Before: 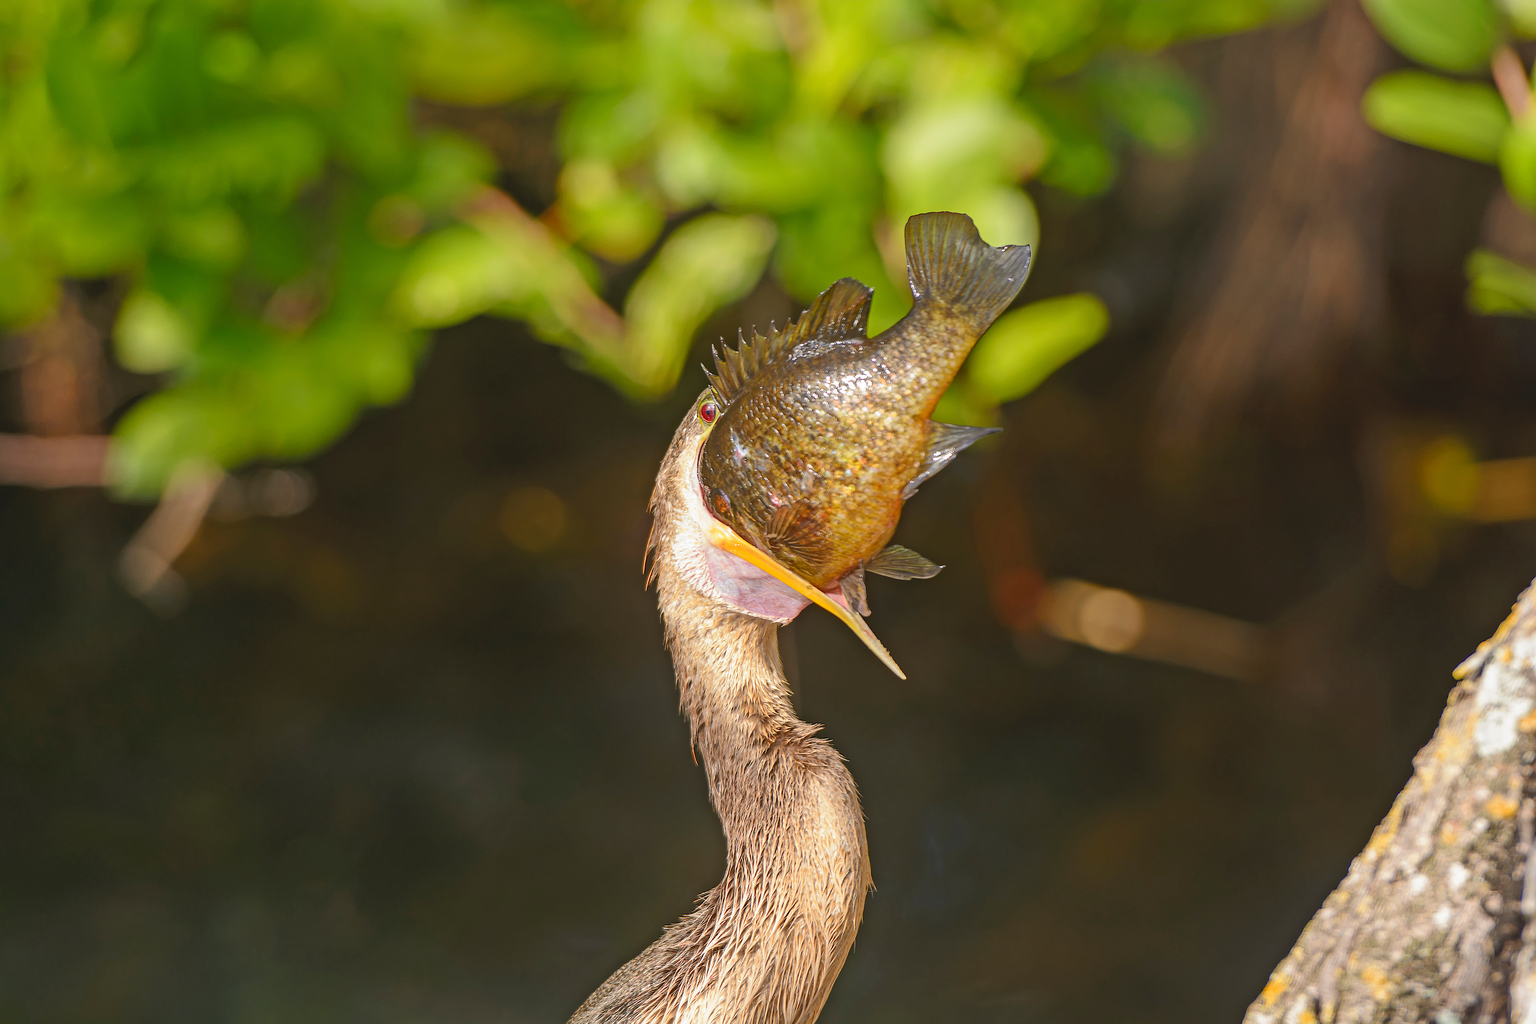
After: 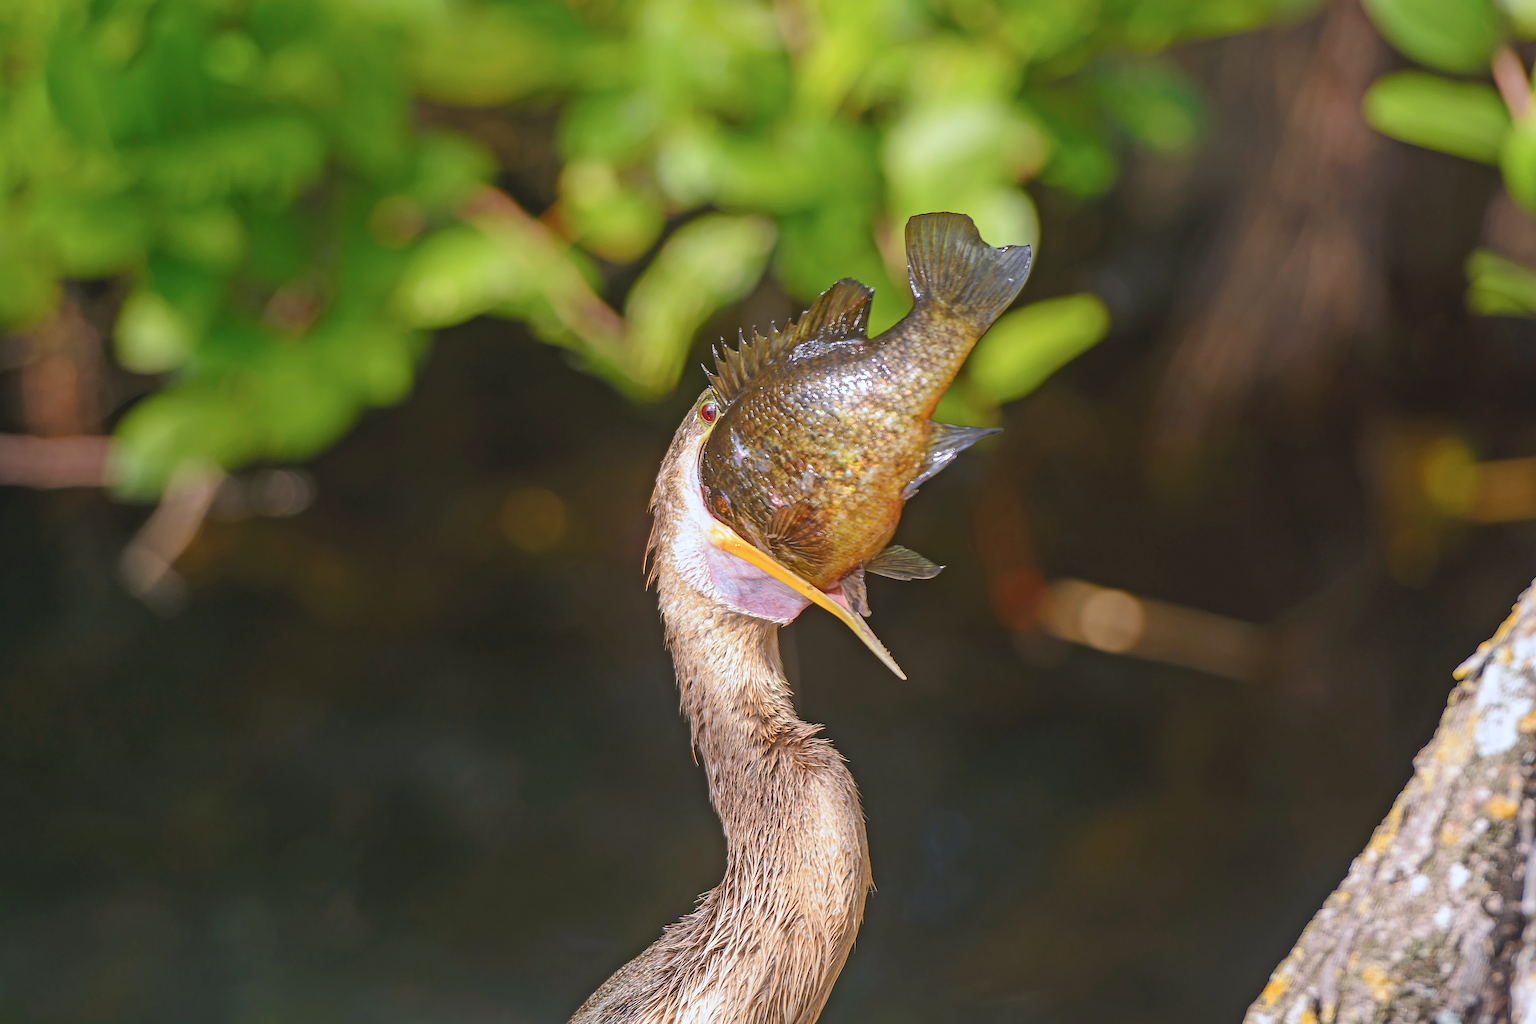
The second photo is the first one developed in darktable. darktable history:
color calibration: illuminant as shot in camera, x 0.37, y 0.382, temperature 4316.18 K
